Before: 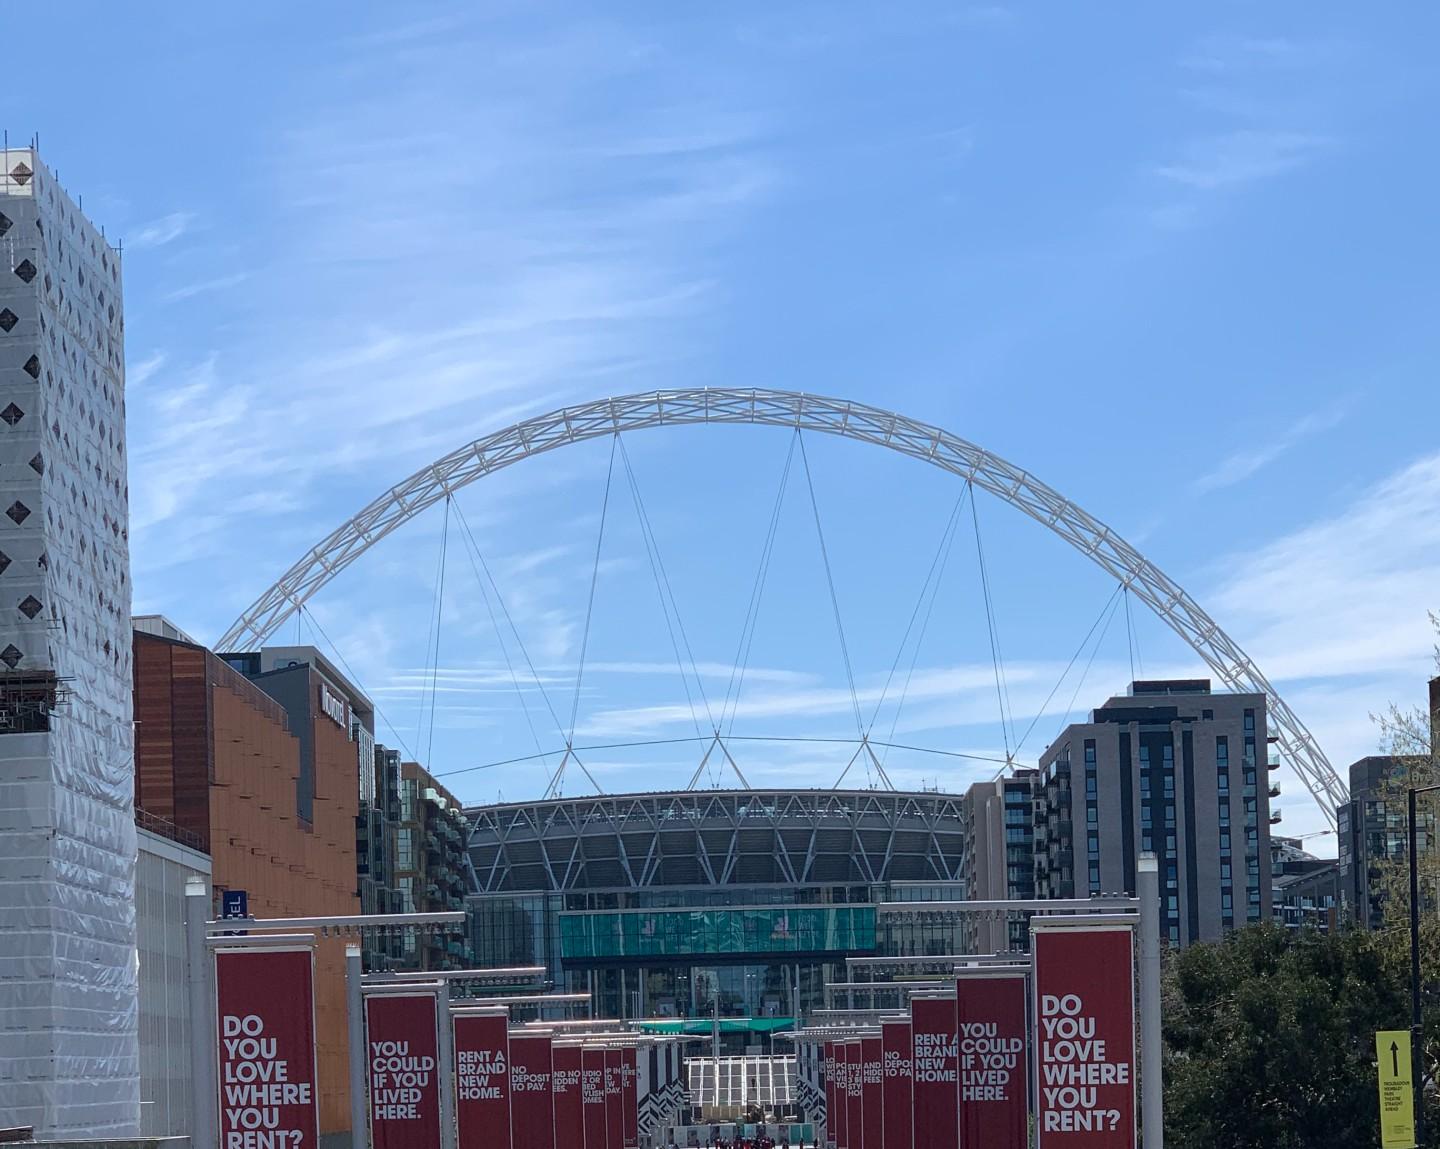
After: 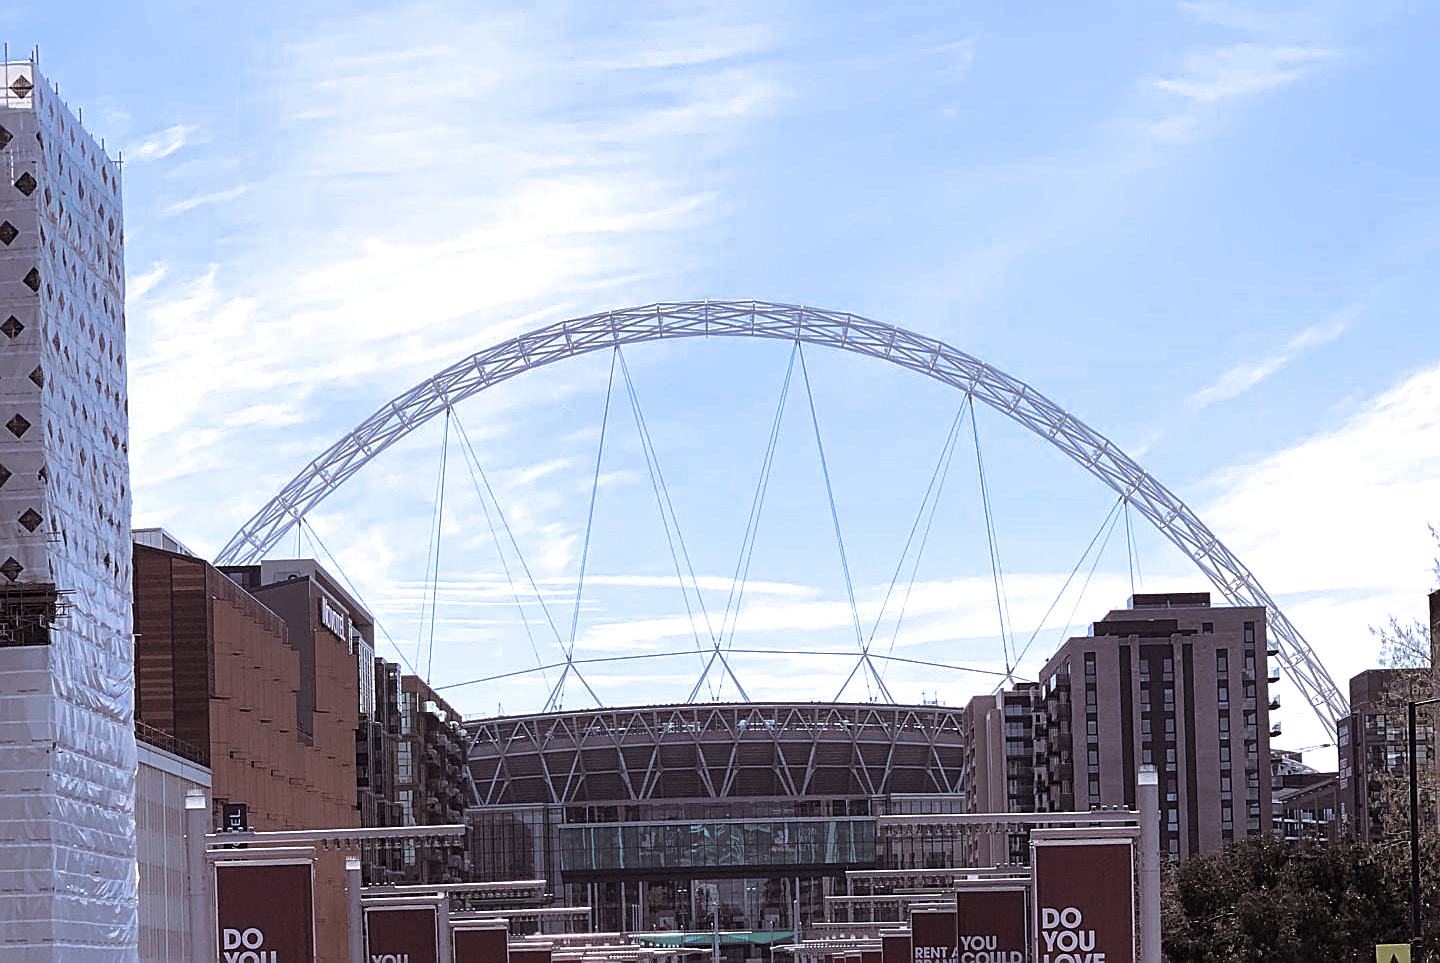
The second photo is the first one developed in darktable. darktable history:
sharpen: on, module defaults
white balance: red 1.05, blue 1.072
tone equalizer: -8 EV -0.417 EV, -7 EV -0.389 EV, -6 EV -0.333 EV, -5 EV -0.222 EV, -3 EV 0.222 EV, -2 EV 0.333 EV, -1 EV 0.389 EV, +0 EV 0.417 EV, edges refinement/feathering 500, mask exposure compensation -1.57 EV, preserve details no
crop: top 7.625%, bottom 8.027%
split-toning: shadows › saturation 0.2
